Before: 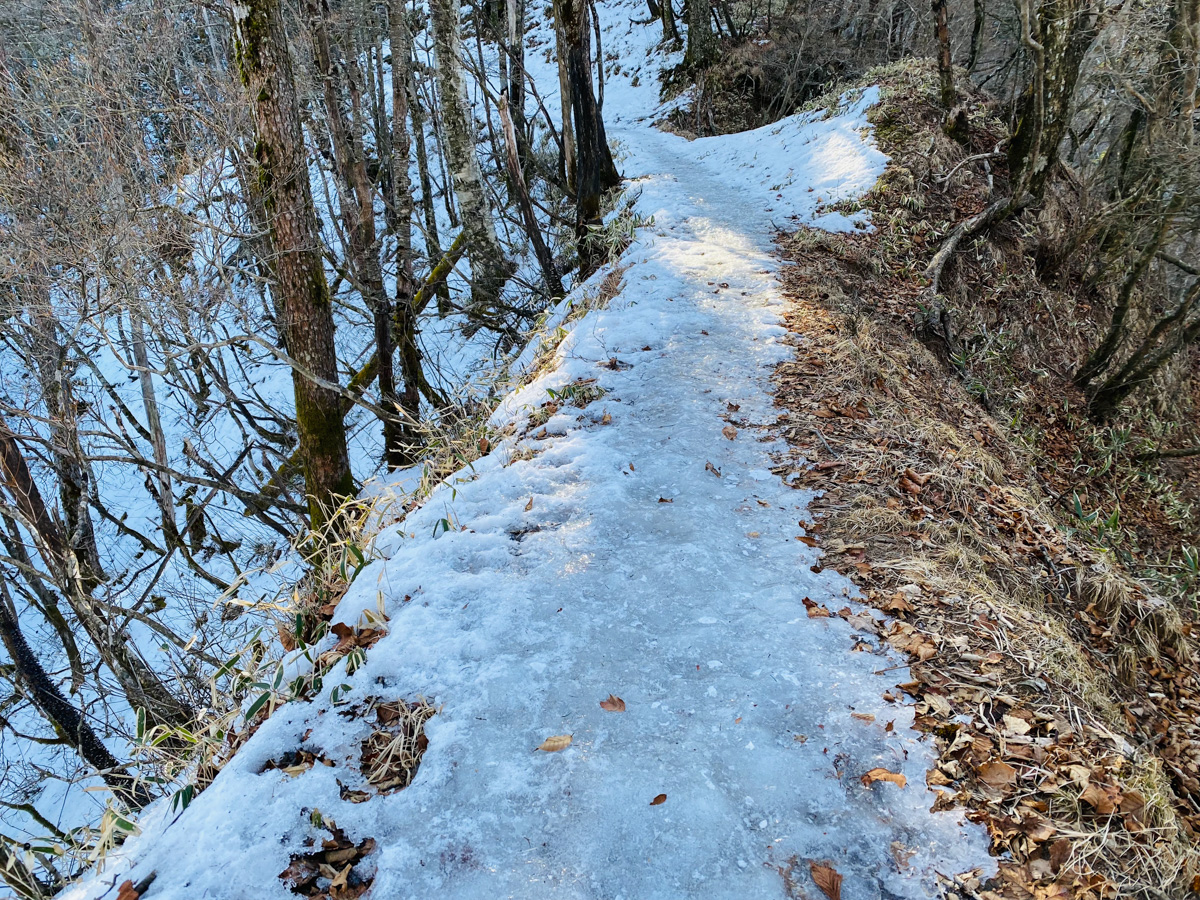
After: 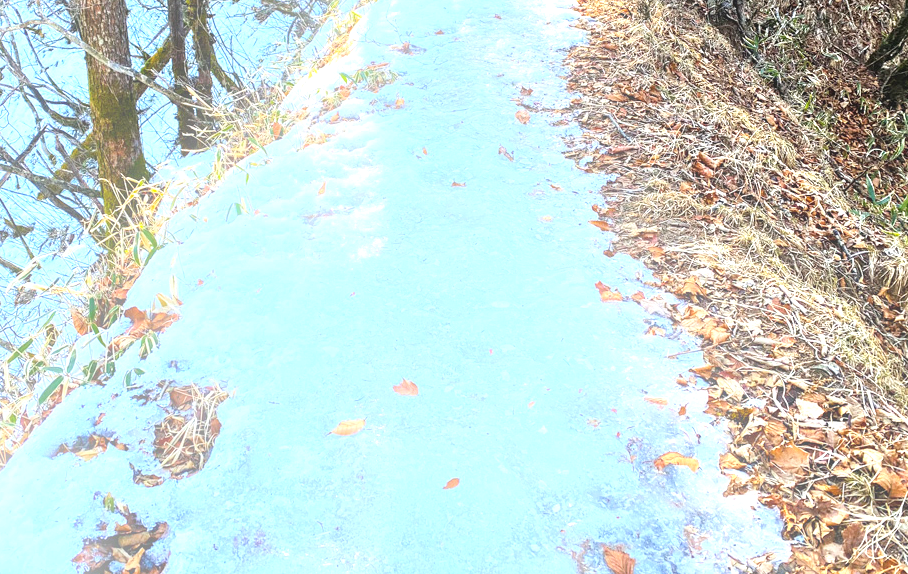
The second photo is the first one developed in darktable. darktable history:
bloom: size 15%, threshold 97%, strength 7%
contrast equalizer: y [[0.5, 0.5, 0.5, 0.512, 0.552, 0.62], [0.5 ×6], [0.5 ×4, 0.504, 0.553], [0 ×6], [0 ×6]]
contrast brightness saturation: contrast -0.02, brightness -0.01, saturation 0.03
crop and rotate: left 17.299%, top 35.115%, right 7.015%, bottom 1.024%
exposure: black level correction 0, exposure 1.2 EV, compensate exposure bias true, compensate highlight preservation false
